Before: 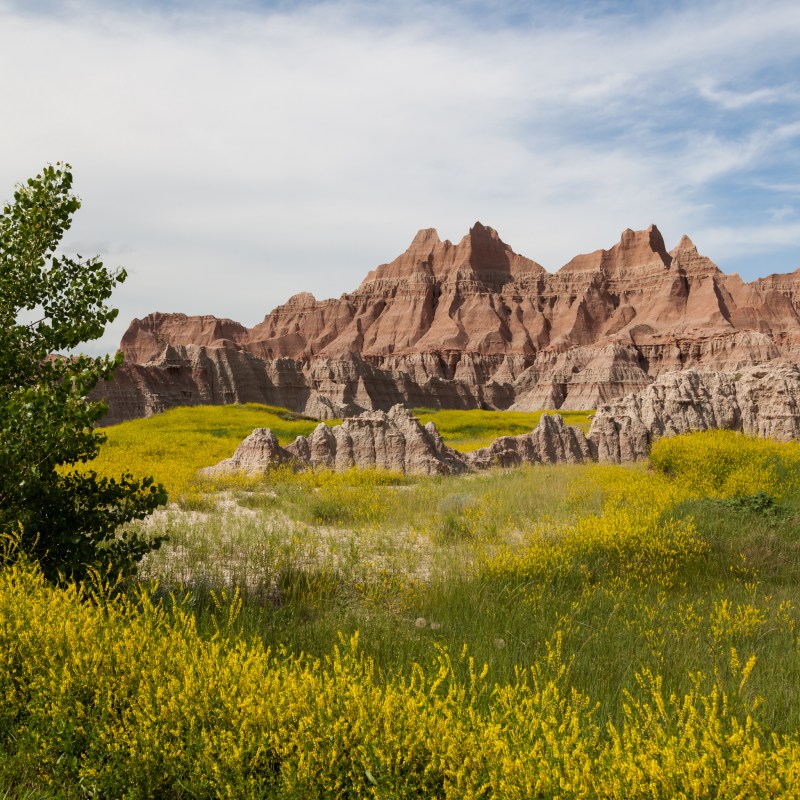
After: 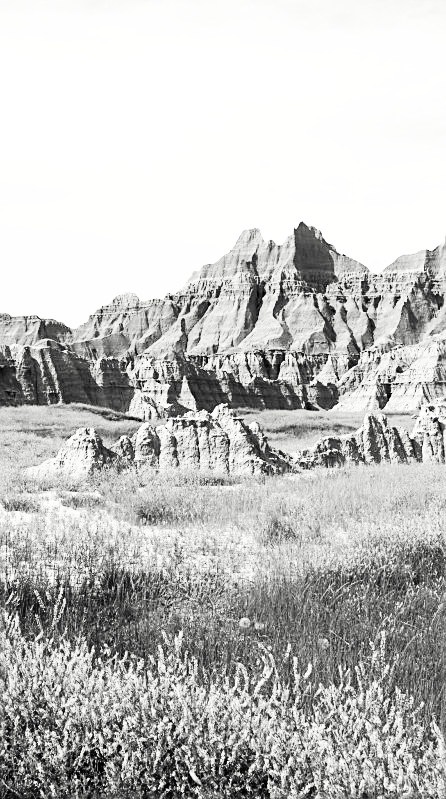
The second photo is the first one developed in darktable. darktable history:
color correction: highlights b* 0.063
base curve: curves: ch0 [(0, 0) (0.007, 0.004) (0.027, 0.03) (0.046, 0.07) (0.207, 0.54) (0.442, 0.872) (0.673, 0.972) (1, 1)], preserve colors none
exposure: exposure 0.212 EV, compensate highlight preservation false
sharpen: on, module defaults
color calibration: output gray [0.22, 0.42, 0.37, 0], gray › normalize channels true, x 0.397, y 0.386, temperature 3629.67 K, gamut compression 0.021
crop: left 22.031%, right 22.101%, bottom 0.002%
color balance rgb: highlights gain › luminance 5.873%, highlights gain › chroma 1.331%, highlights gain › hue 91.82°, perceptual saturation grading › global saturation 20%, perceptual saturation grading › highlights -24.868%, perceptual saturation grading › shadows 49.645%, global vibrance 50.585%
contrast brightness saturation: contrast 0.096, saturation -0.354
